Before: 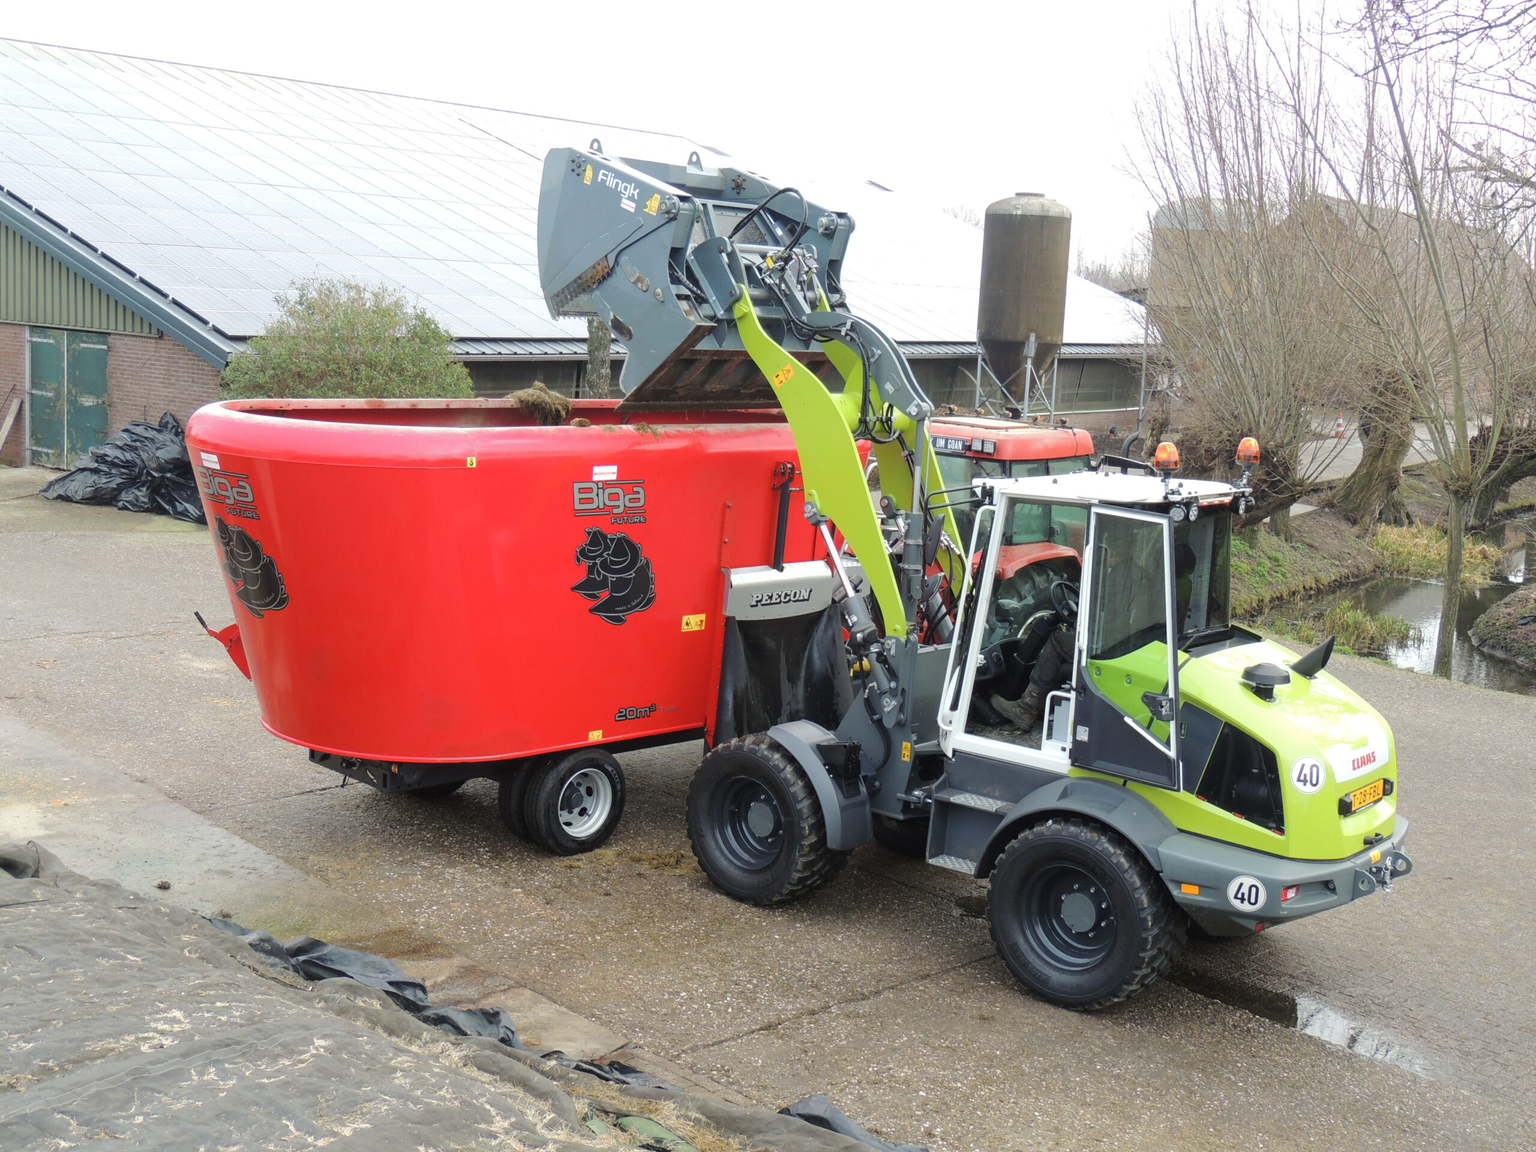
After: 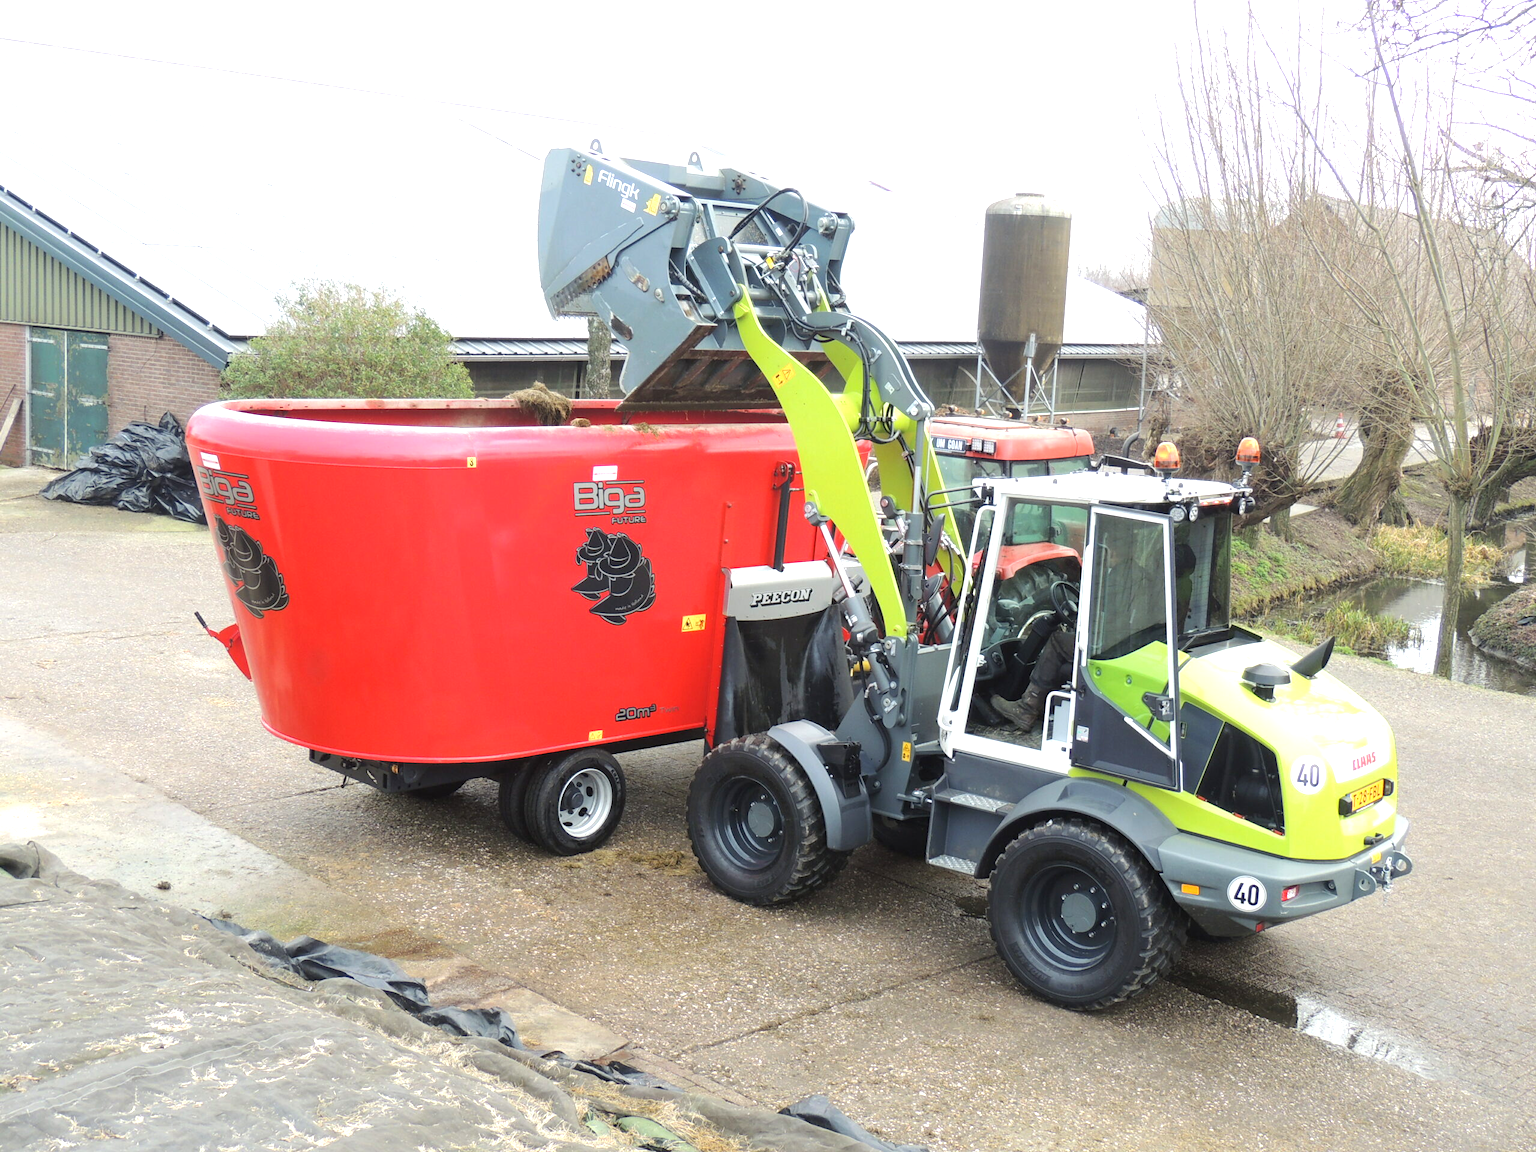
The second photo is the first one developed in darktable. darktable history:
vignetting: fall-off start 116.67%, fall-off radius 59.26%, brightness -0.31, saturation -0.056
exposure: exposure 0.661 EV, compensate highlight preservation false
